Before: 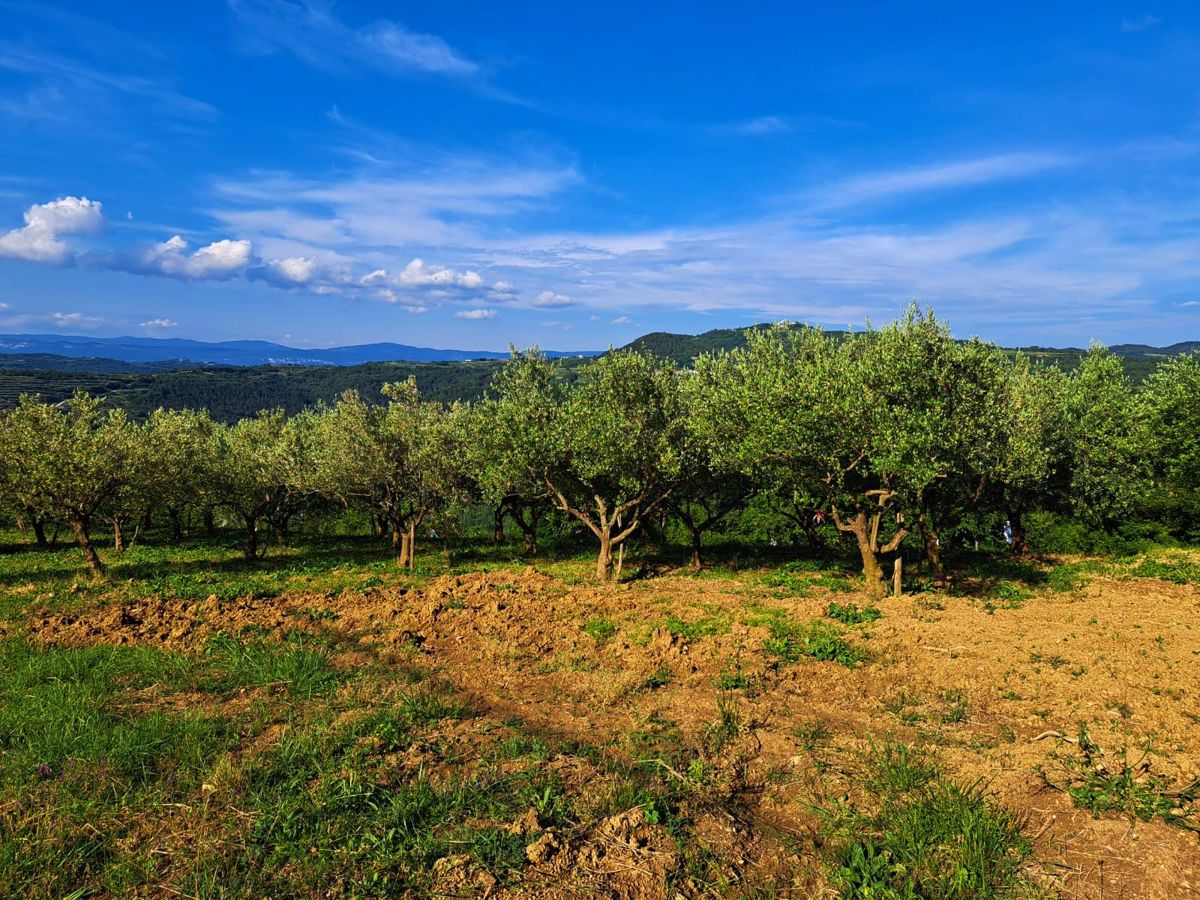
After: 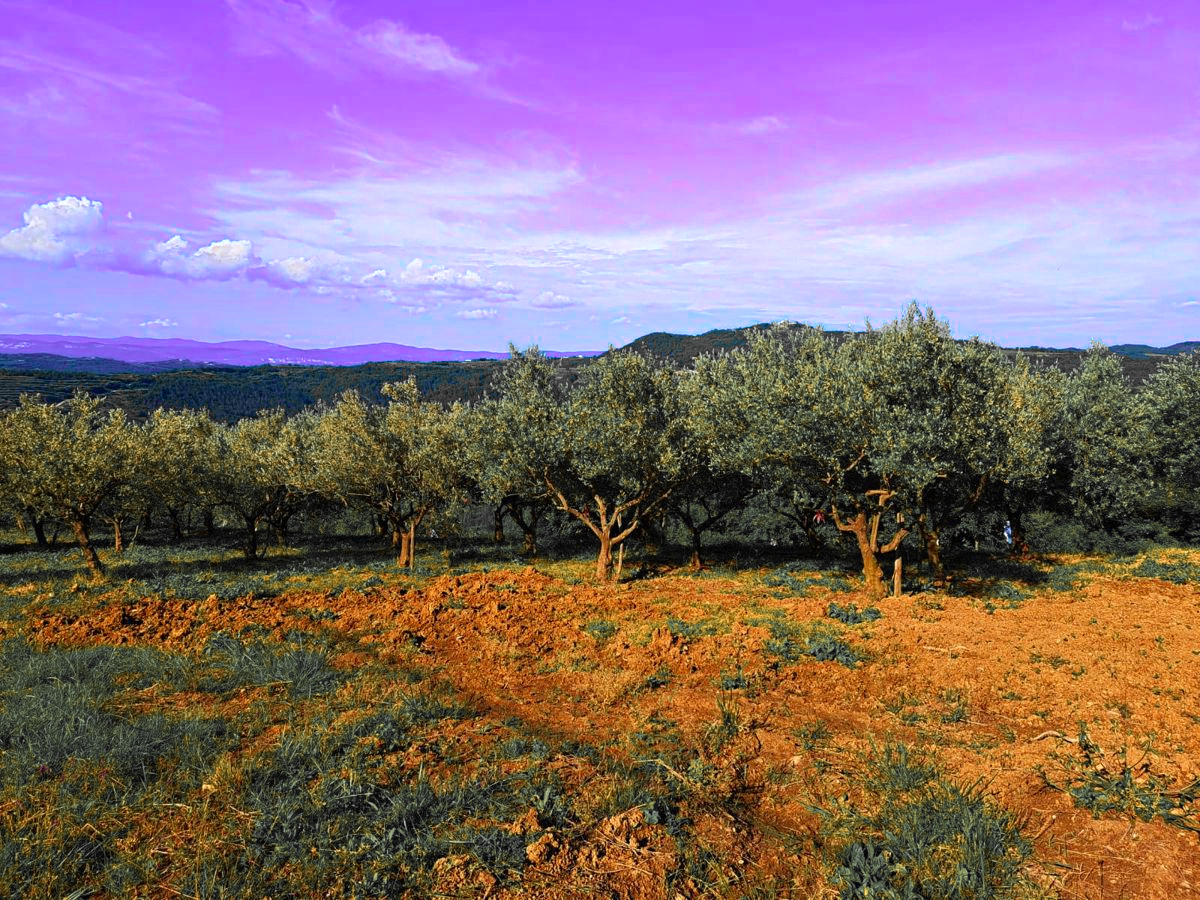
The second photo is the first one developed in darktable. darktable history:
color zones: curves: ch0 [(0, 0.363) (0.128, 0.373) (0.25, 0.5) (0.402, 0.407) (0.521, 0.525) (0.63, 0.559) (0.729, 0.662) (0.867, 0.471)]; ch1 [(0, 0.515) (0.136, 0.618) (0.25, 0.5) (0.378, 0) (0.516, 0) (0.622, 0.593) (0.737, 0.819) (0.87, 0.593)]; ch2 [(0, 0.529) (0.128, 0.471) (0.282, 0.451) (0.386, 0.662) (0.516, 0.525) (0.633, 0.554) (0.75, 0.62) (0.875, 0.441)]
shadows and highlights: shadows -21.98, highlights 99.74, soften with gaussian
